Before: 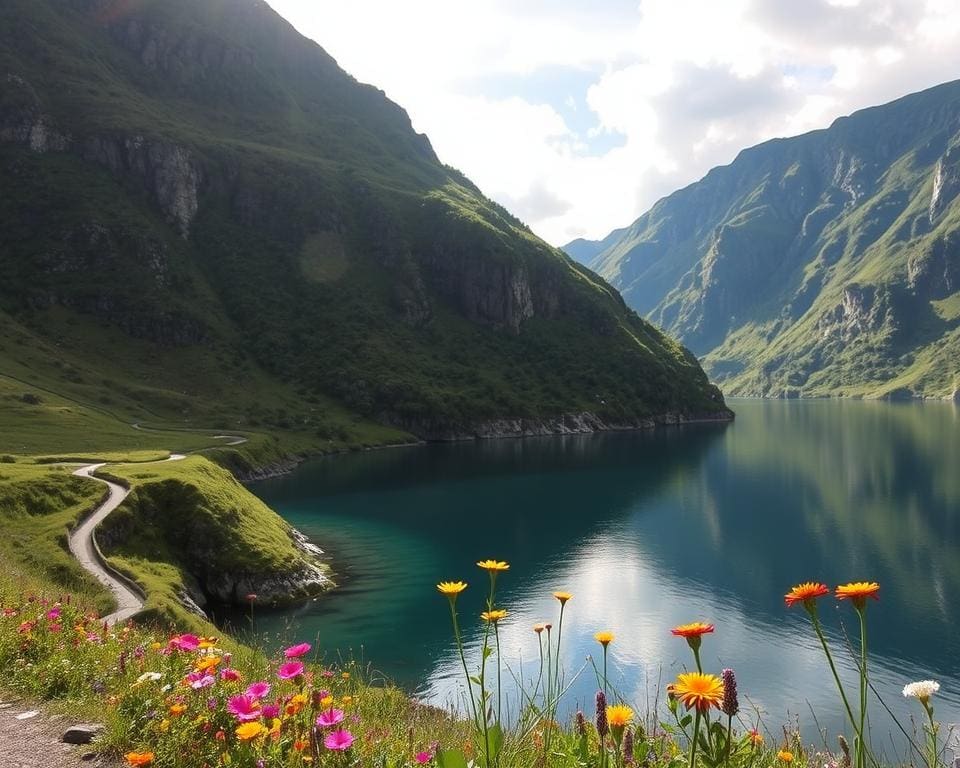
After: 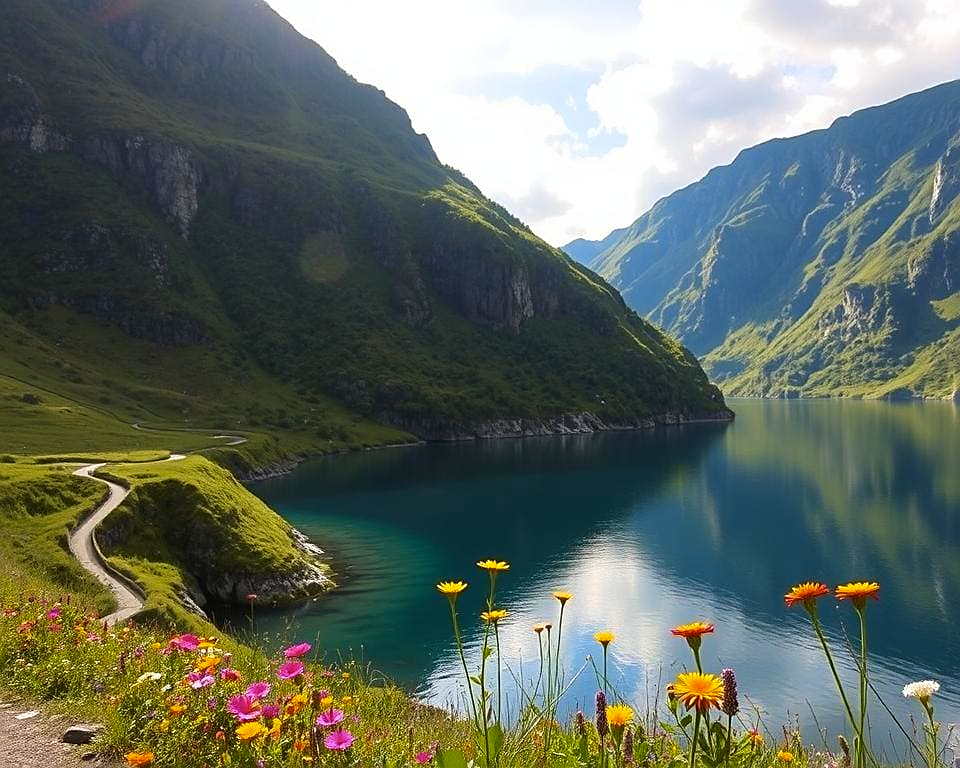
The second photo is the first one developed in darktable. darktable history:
sharpen: on, module defaults
tone equalizer: on, module defaults
contrast brightness saturation: saturation 0.18
color contrast: green-magenta contrast 0.8, blue-yellow contrast 1.1, unbound 0
velvia: on, module defaults
